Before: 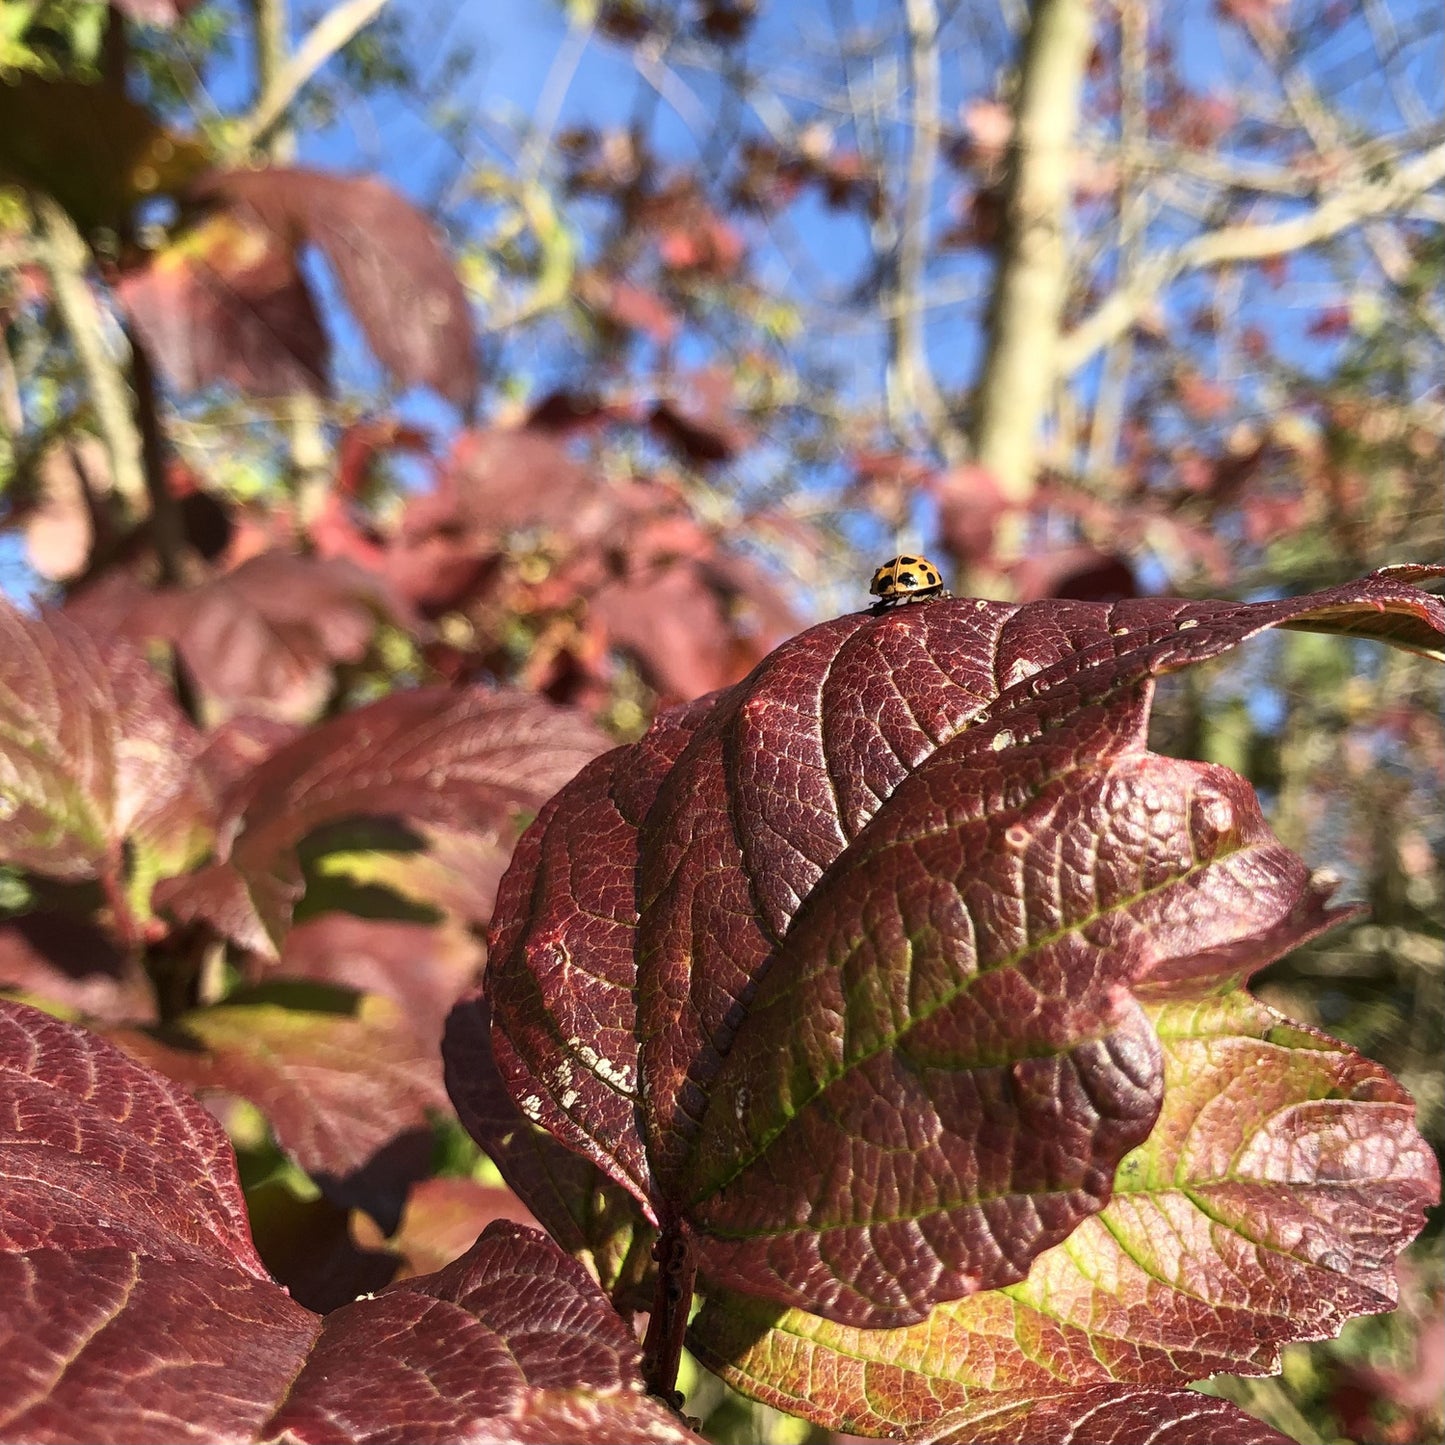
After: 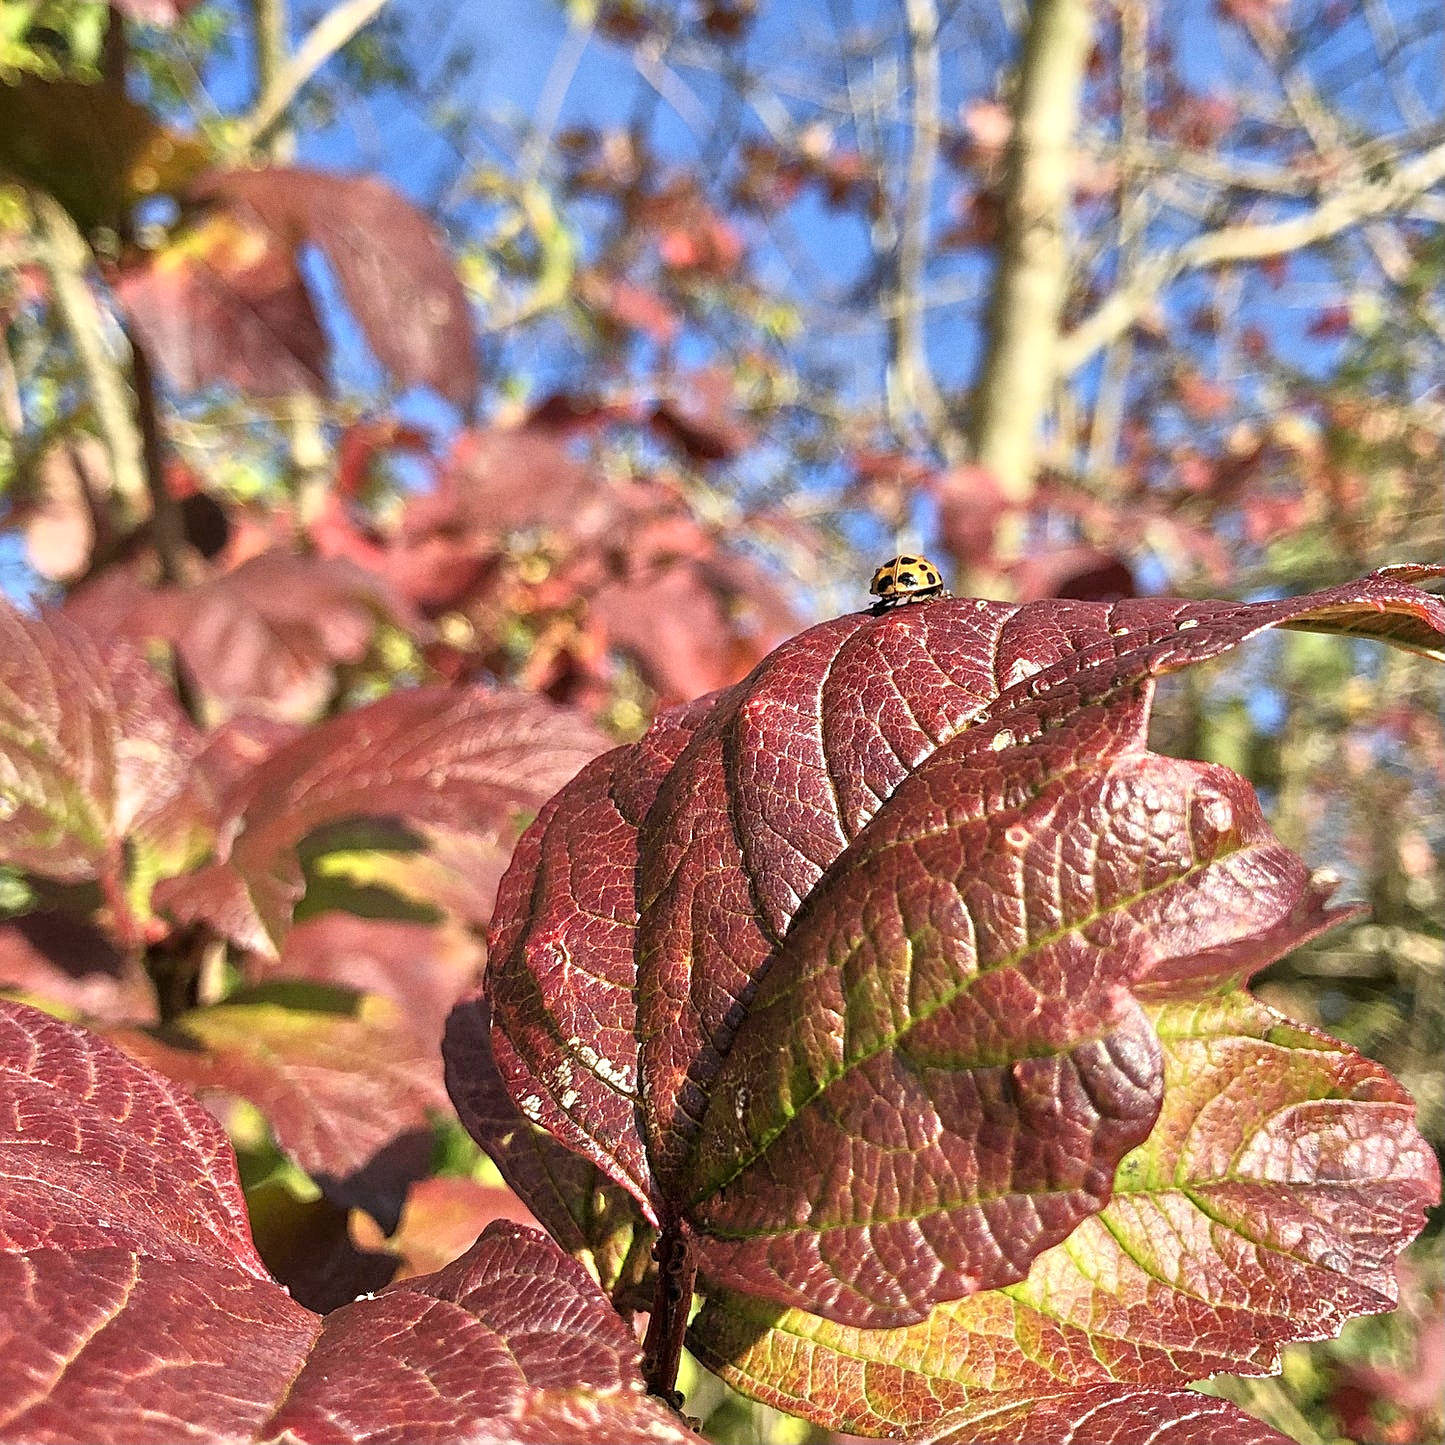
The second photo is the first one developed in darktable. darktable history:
shadows and highlights: shadows 5, soften with gaussian
tone equalizer: -7 EV 0.15 EV, -6 EV 0.6 EV, -5 EV 1.15 EV, -4 EV 1.33 EV, -3 EV 1.15 EV, -2 EV 0.6 EV, -1 EV 0.15 EV, mask exposure compensation -0.5 EV
sharpen: on, module defaults
grain: coarseness 0.47 ISO
